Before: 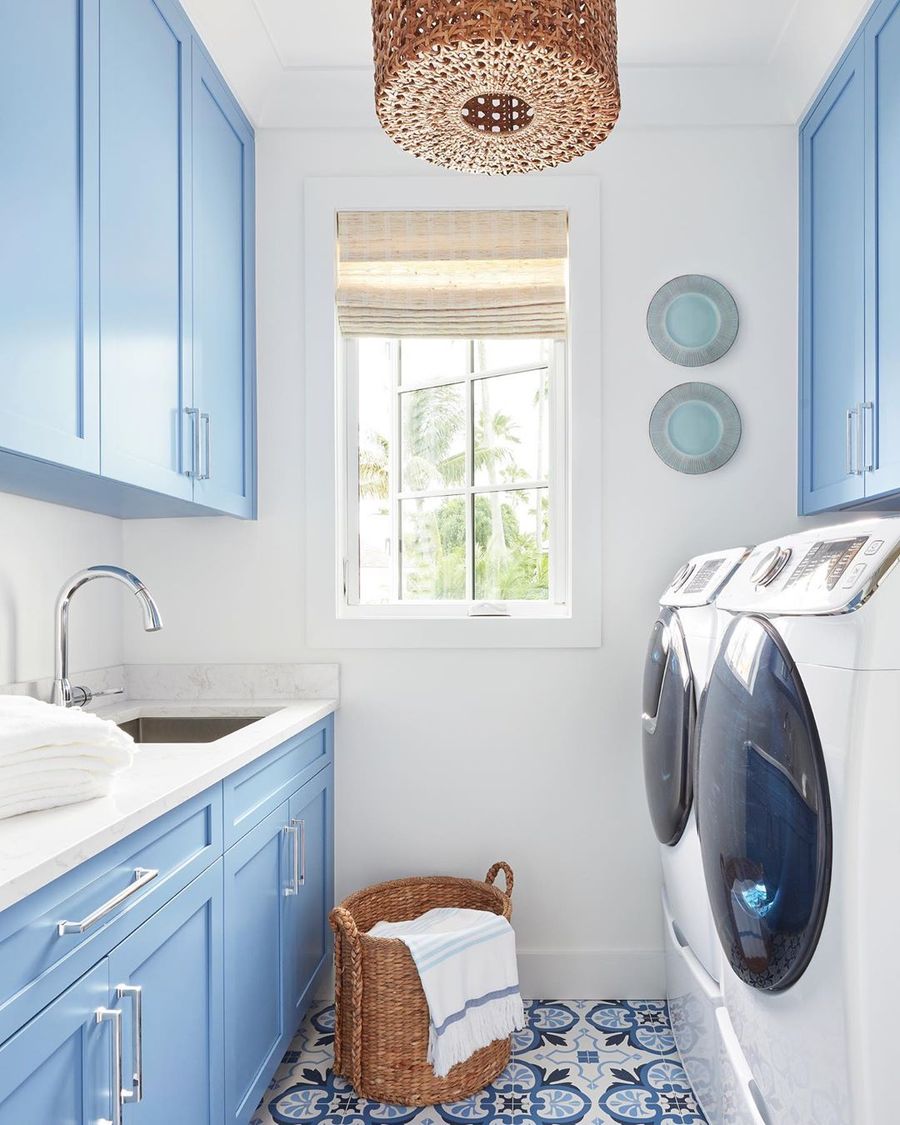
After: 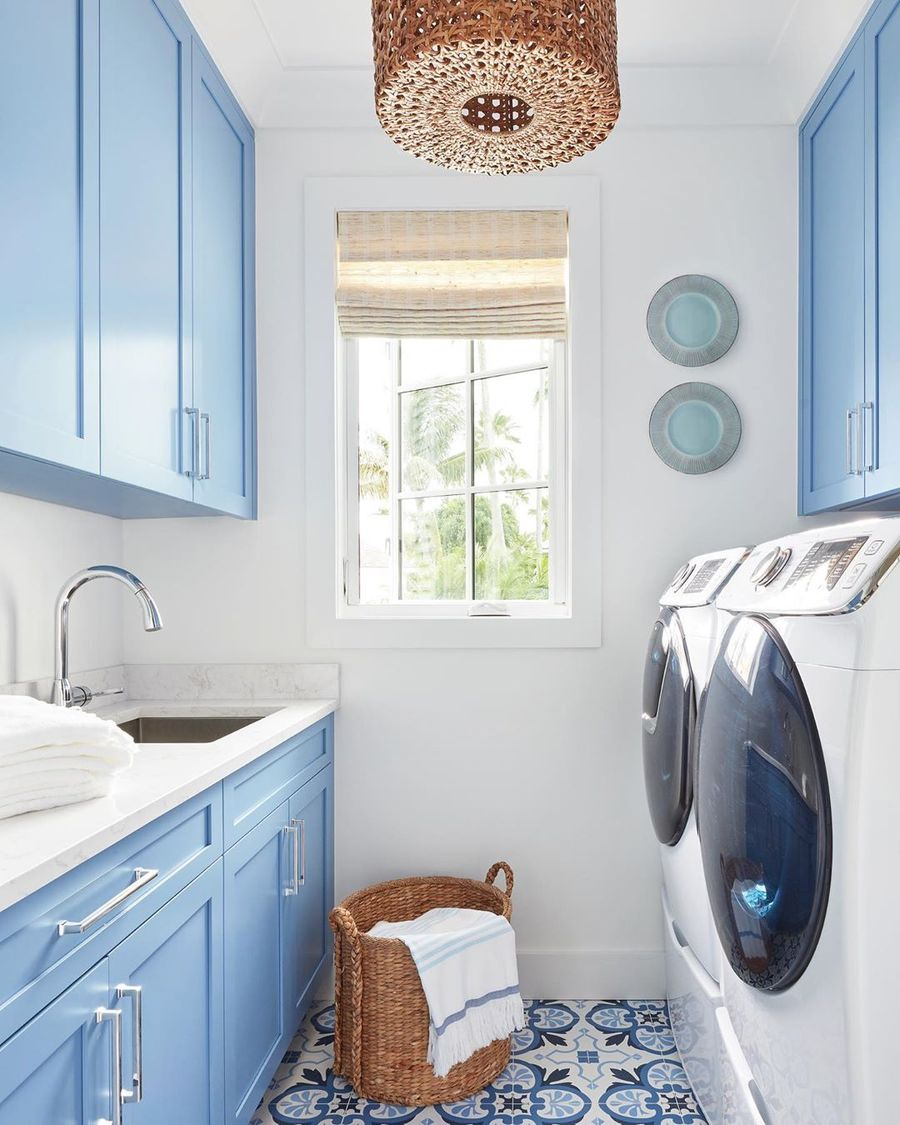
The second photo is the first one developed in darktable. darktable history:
shadows and highlights: shadows 20.07, highlights -20.39, soften with gaussian
